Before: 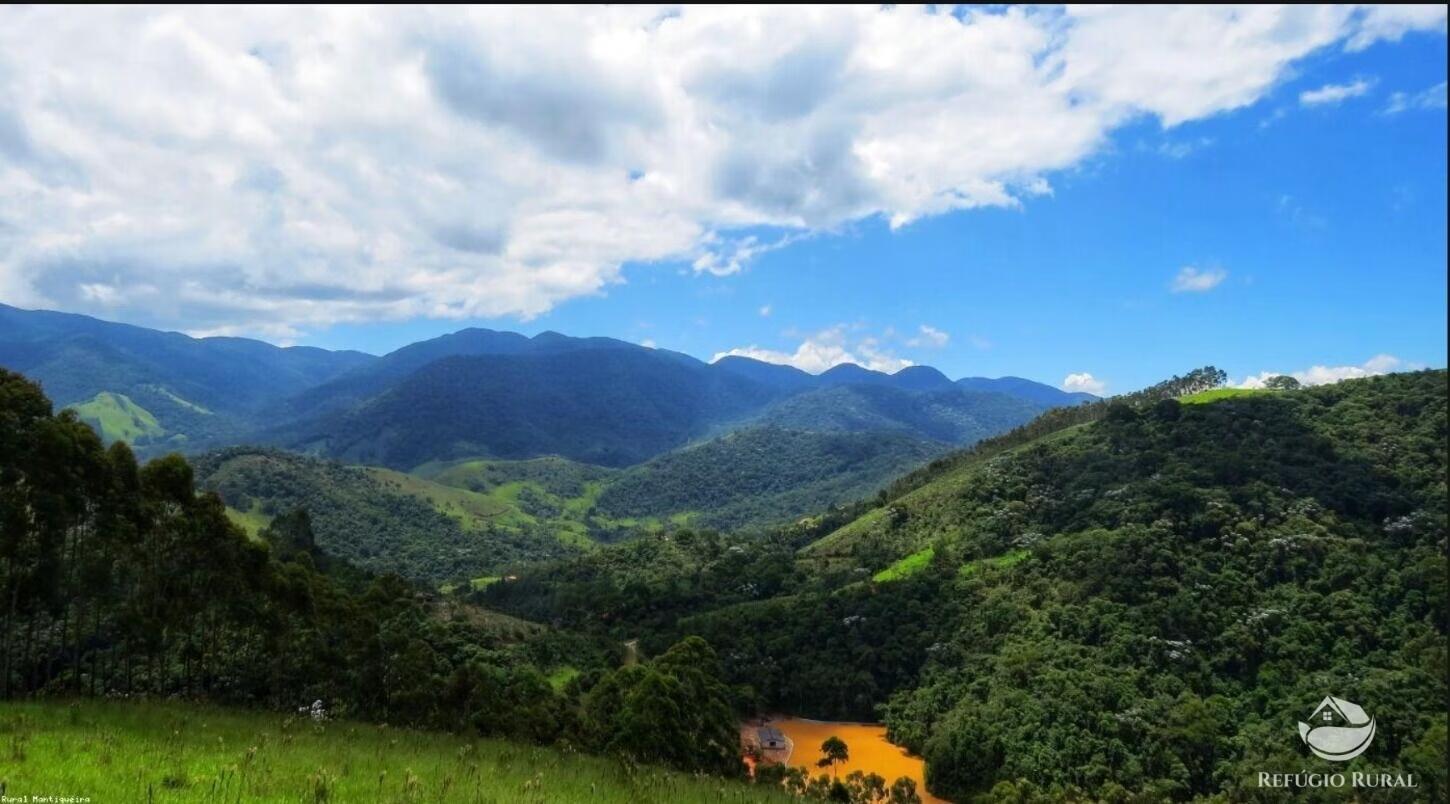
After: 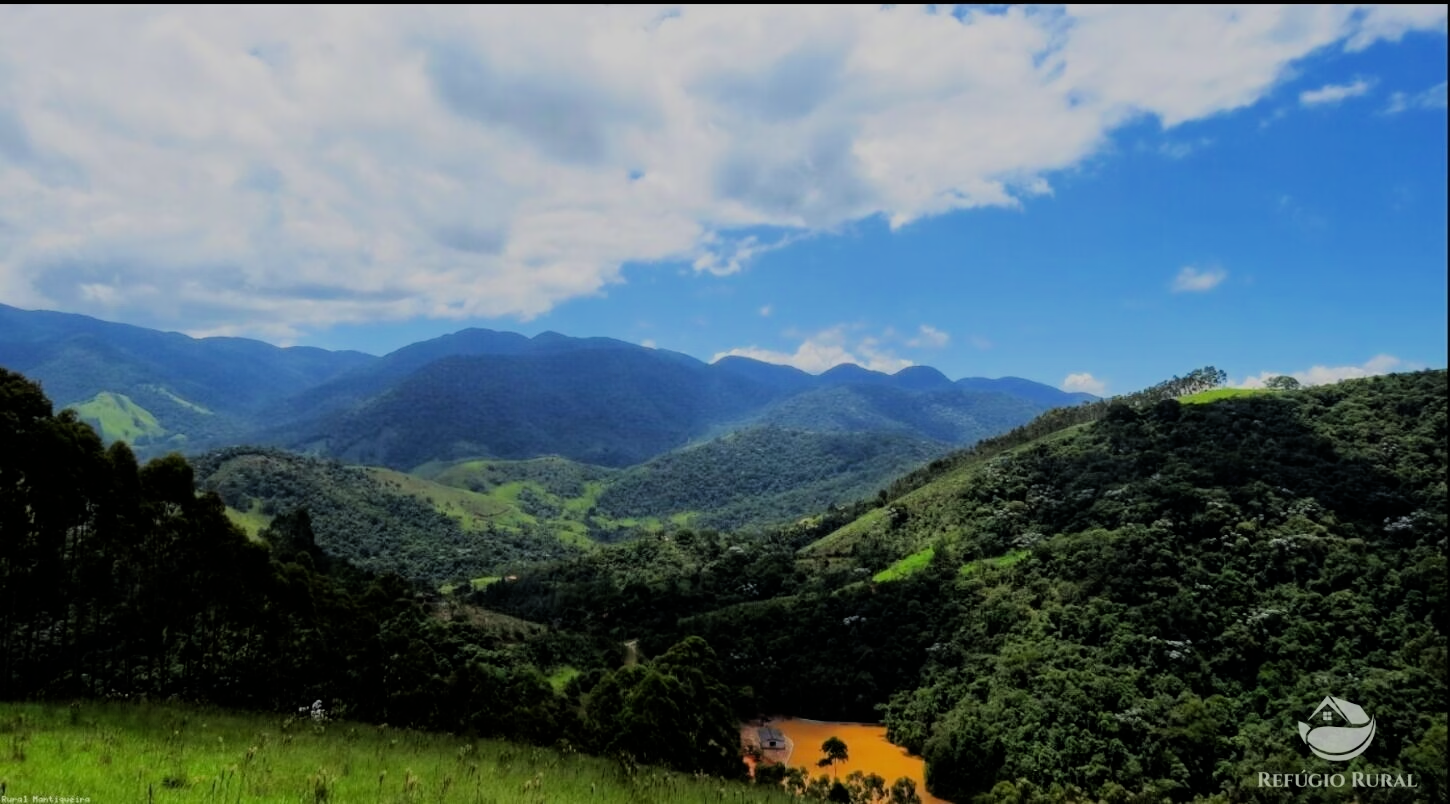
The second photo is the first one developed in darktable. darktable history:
filmic rgb: black relative exposure -6.11 EV, white relative exposure 6.98 EV, hardness 2.26, color science v6 (2022)
